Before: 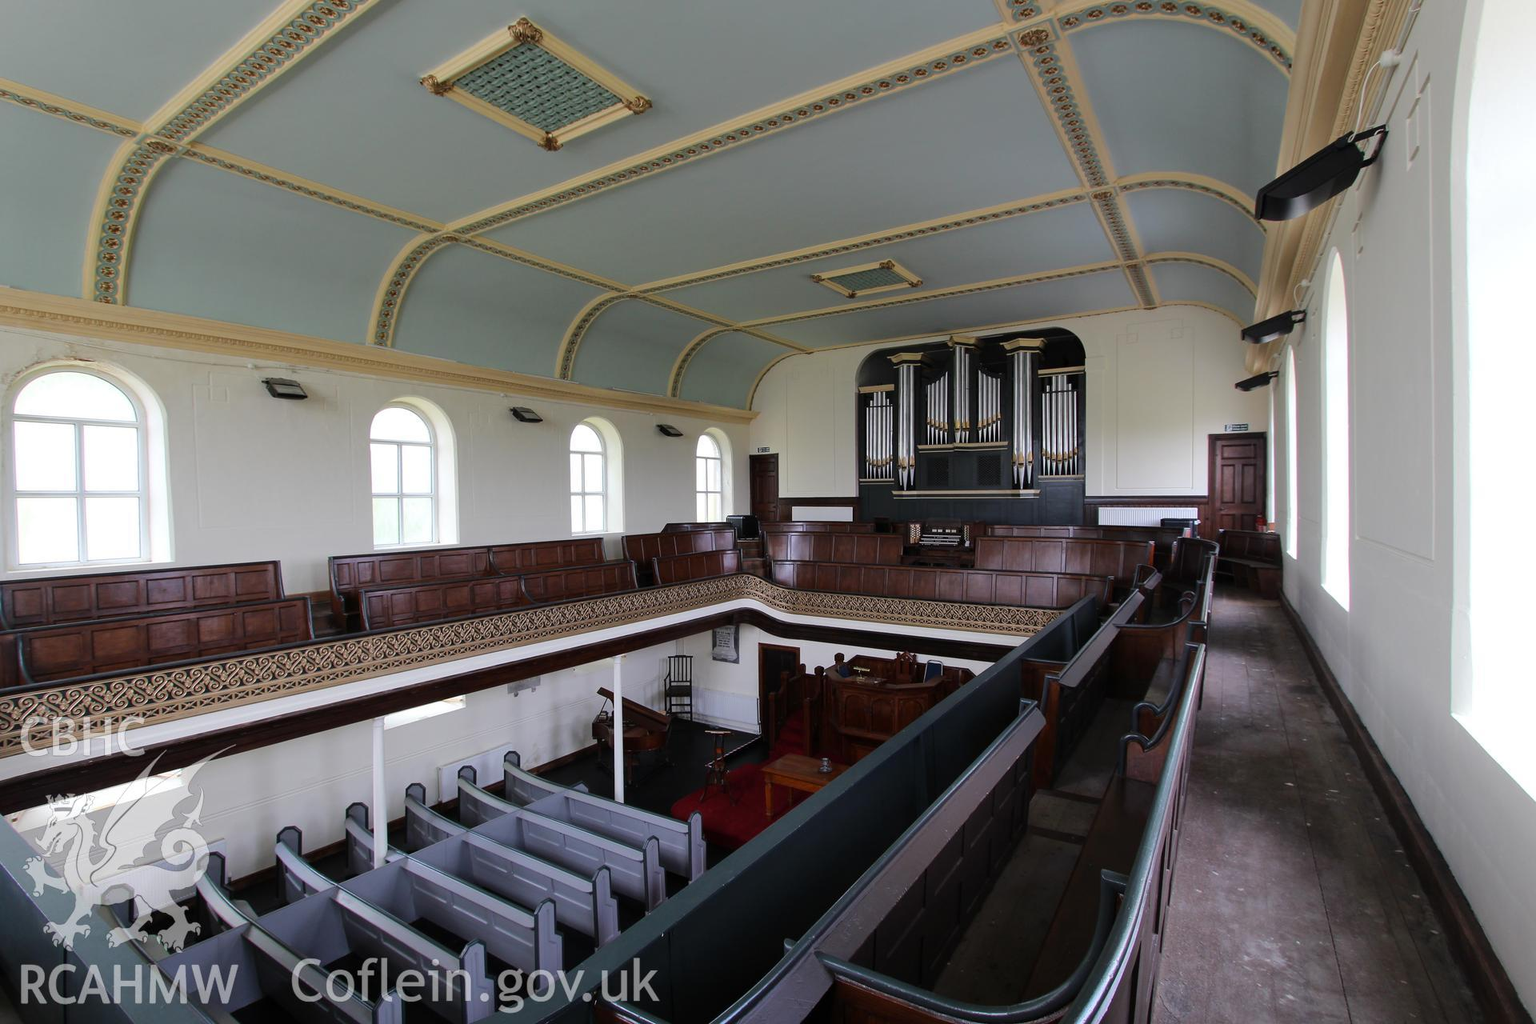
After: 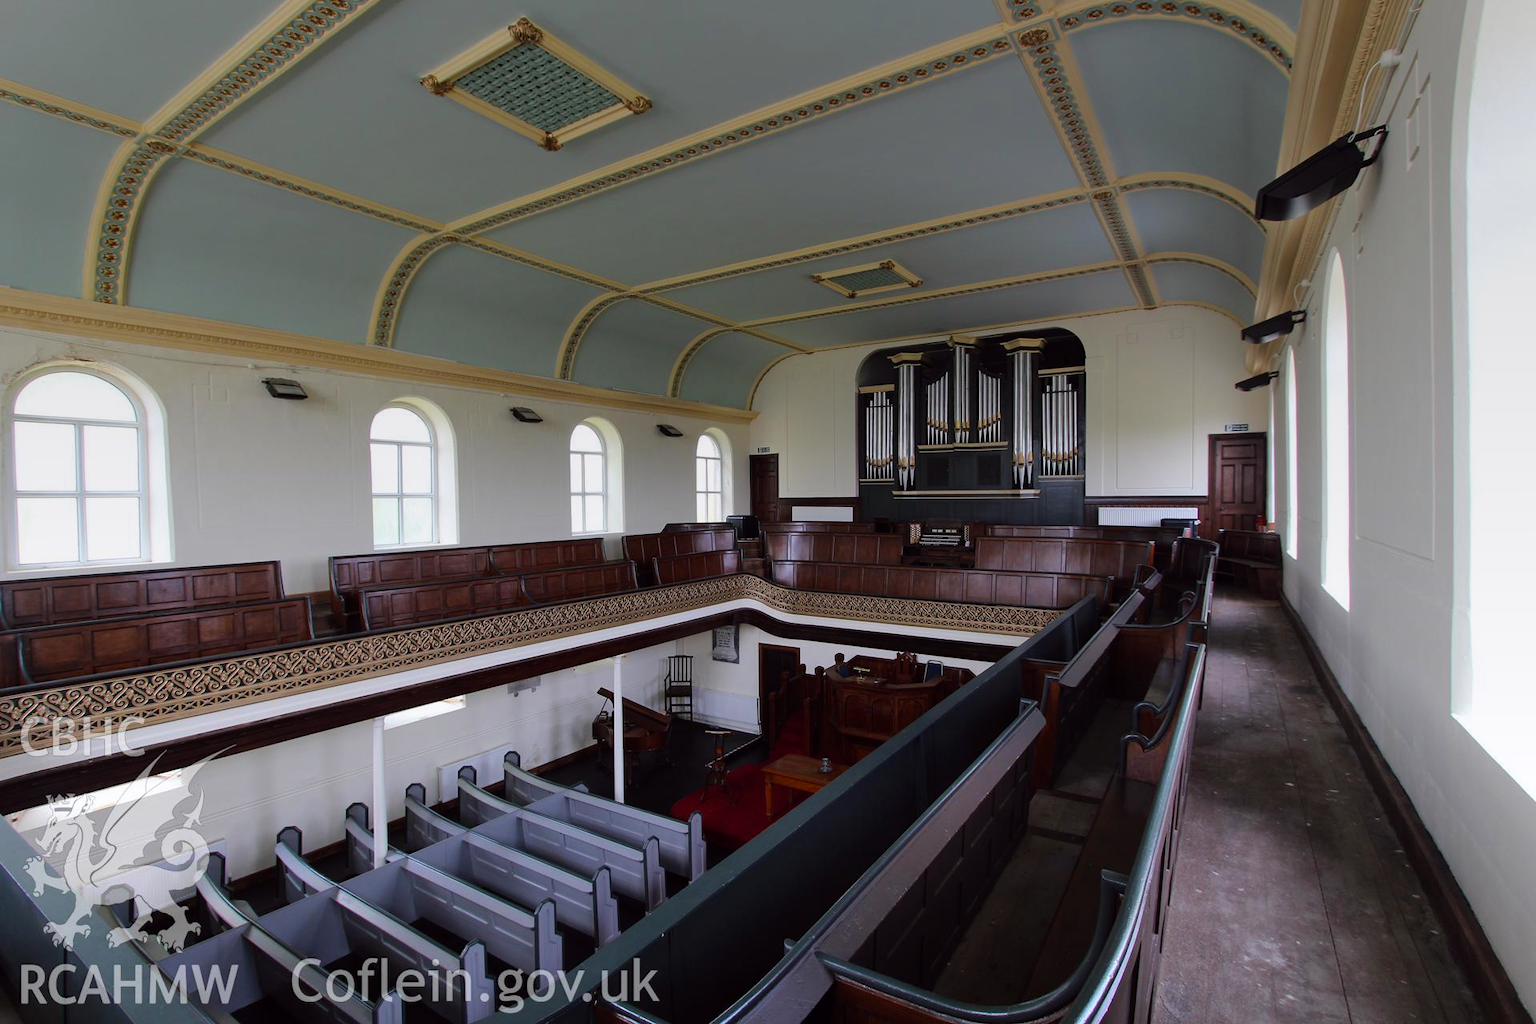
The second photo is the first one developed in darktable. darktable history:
graduated density: rotation -0.352°, offset 57.64
color balance: lift [1, 1, 0.999, 1.001], gamma [1, 1.003, 1.005, 0.995], gain [1, 0.992, 0.988, 1.012], contrast 5%, output saturation 110%
